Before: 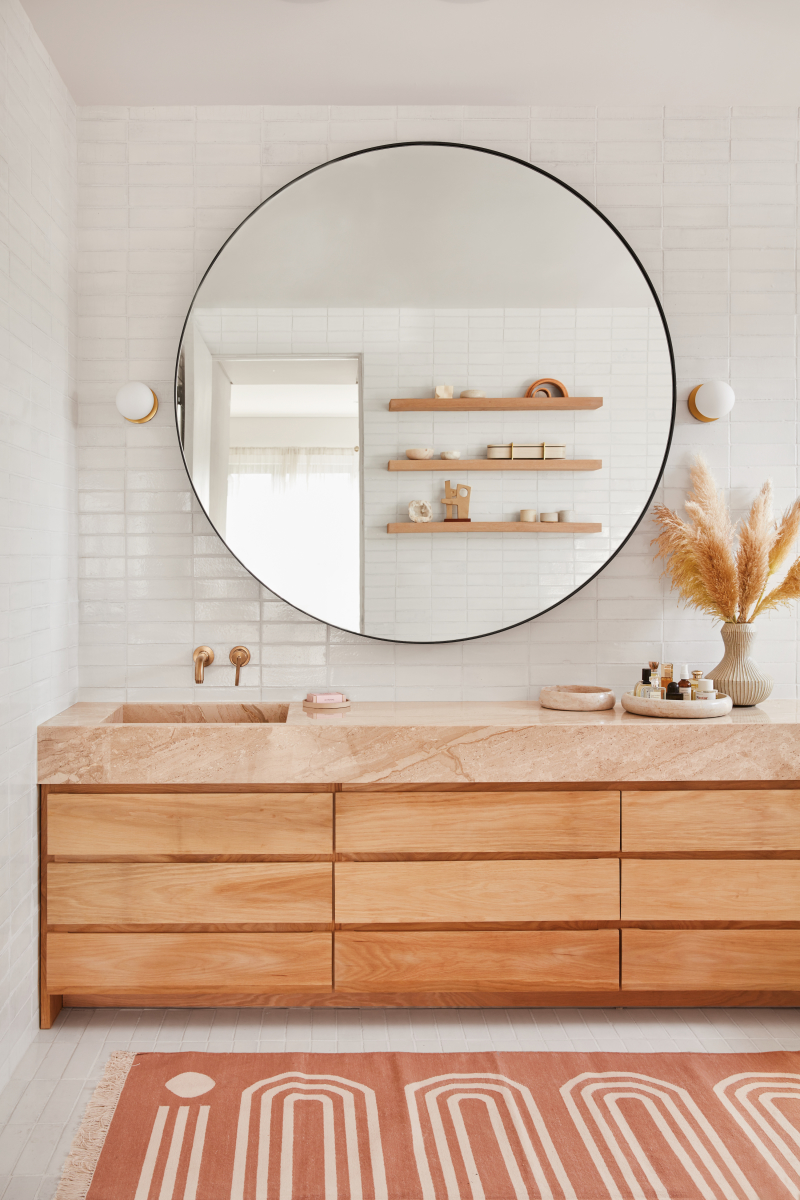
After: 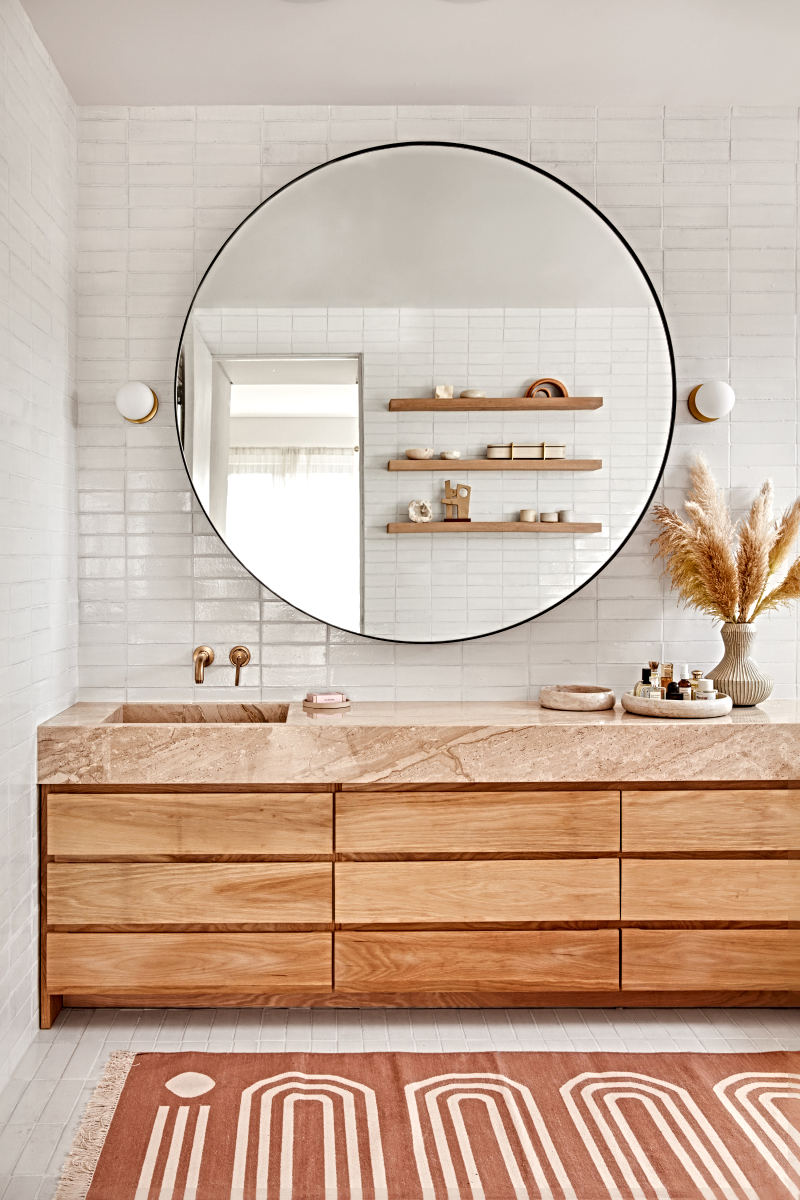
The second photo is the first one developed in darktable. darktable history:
sharpen: radius 4.883
local contrast: detail 150%
